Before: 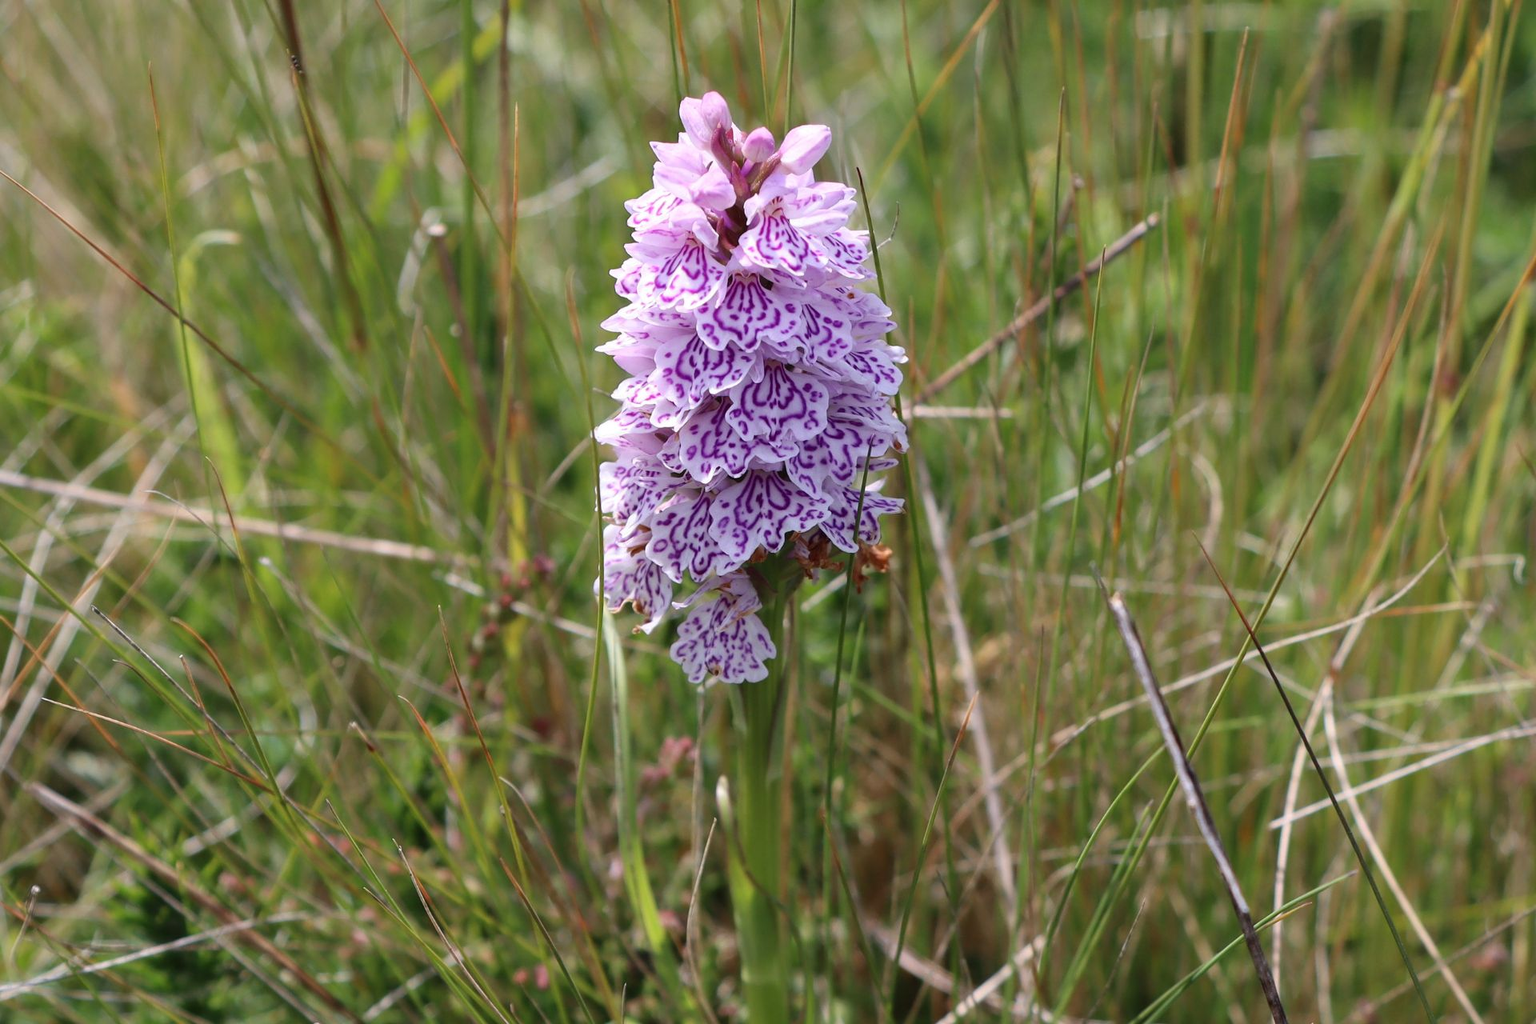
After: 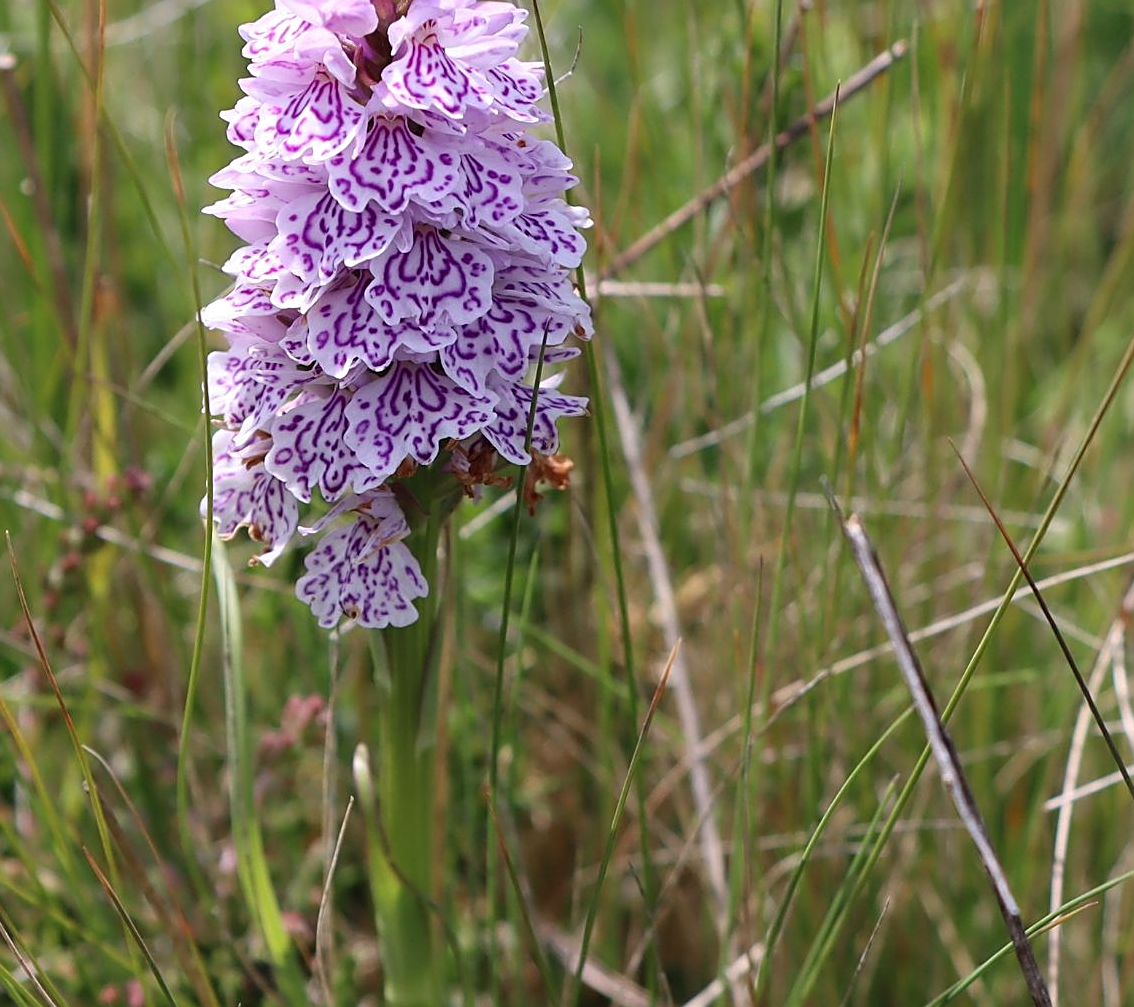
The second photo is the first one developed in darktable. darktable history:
sharpen: on, module defaults
crop and rotate: left 28.256%, top 17.734%, right 12.656%, bottom 3.573%
